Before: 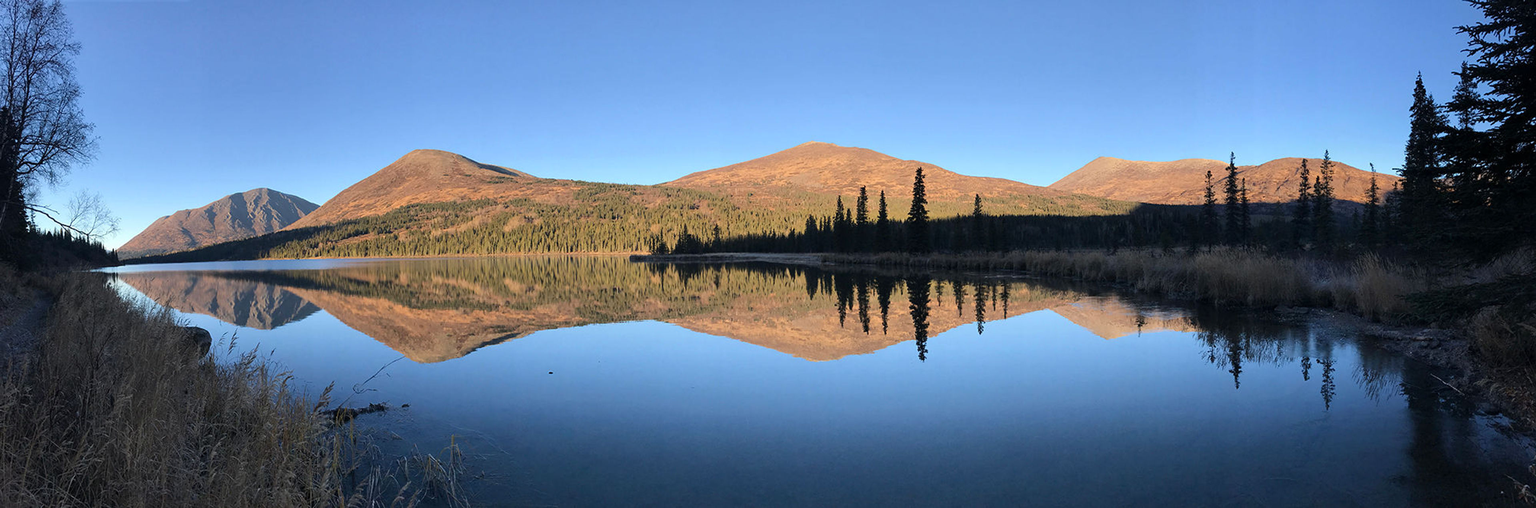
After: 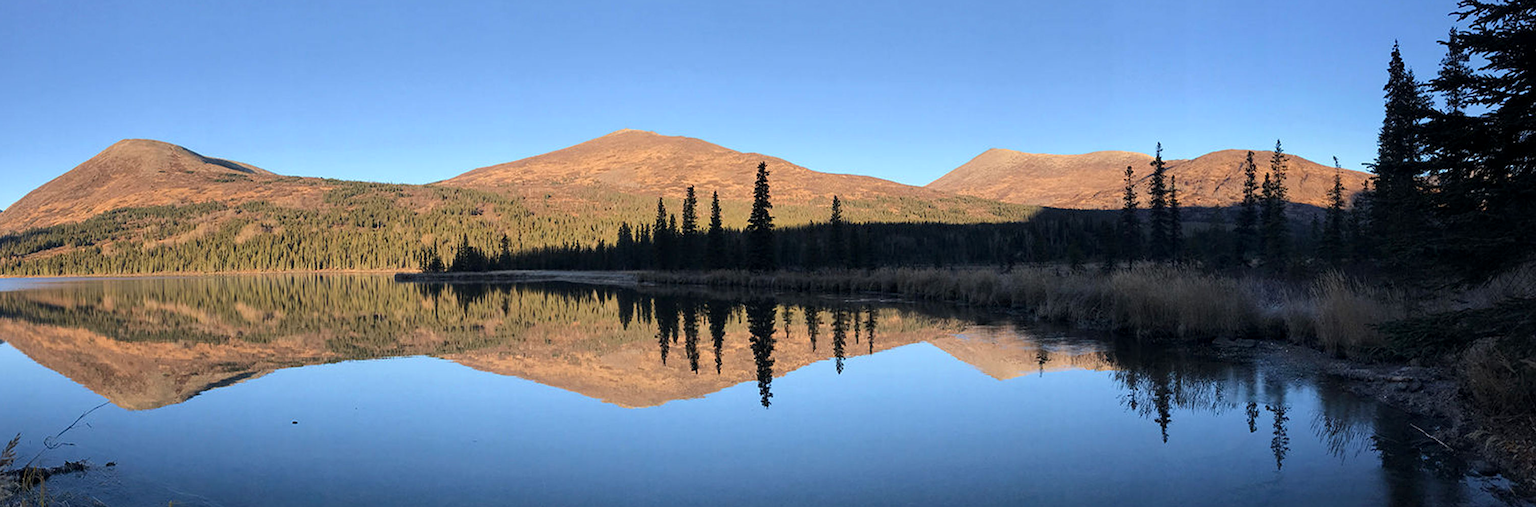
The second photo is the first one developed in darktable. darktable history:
crop and rotate: left 20.74%, top 7.912%, right 0.375%, bottom 13.378%
local contrast: highlights 100%, shadows 100%, detail 120%, midtone range 0.2
